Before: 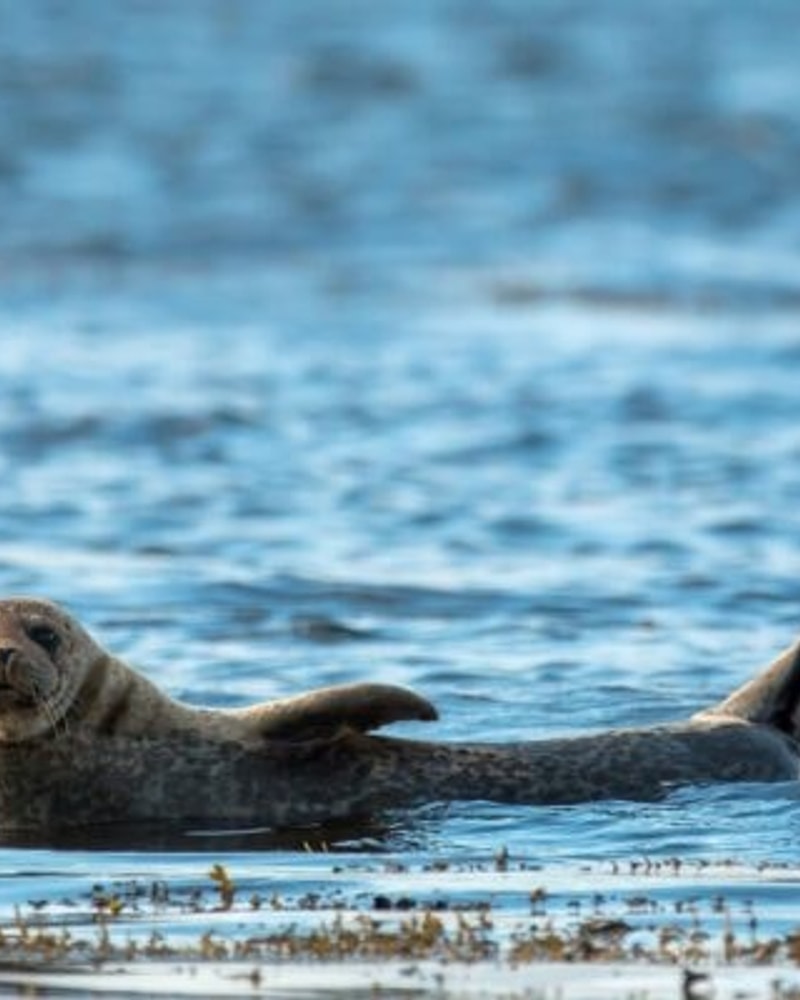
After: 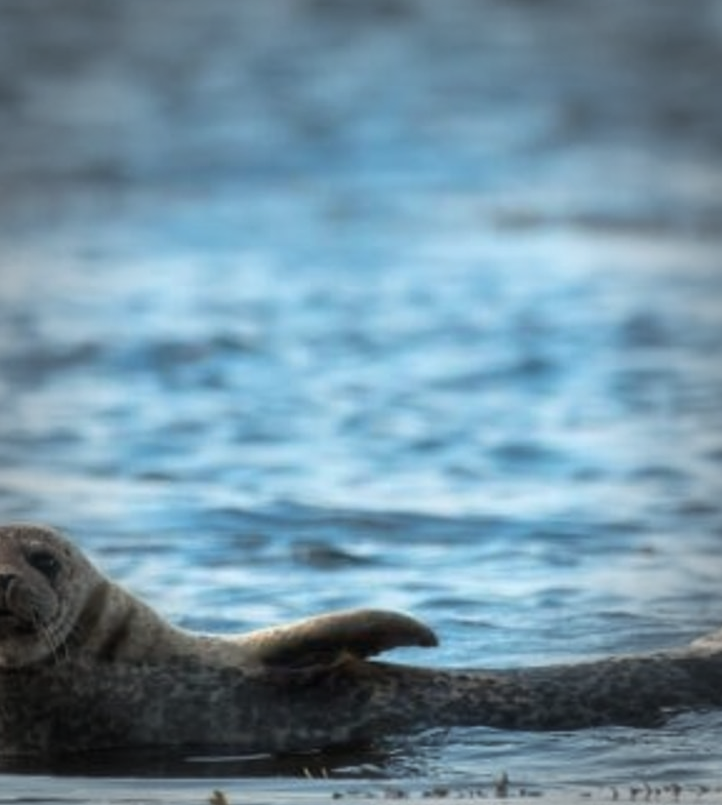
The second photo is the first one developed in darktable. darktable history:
crop: top 7.445%, right 9.706%, bottom 12.017%
haze removal: strength -0.108, compatibility mode true, adaptive false
vignetting: fall-off start 63.97%, width/height ratio 0.877, unbound false
